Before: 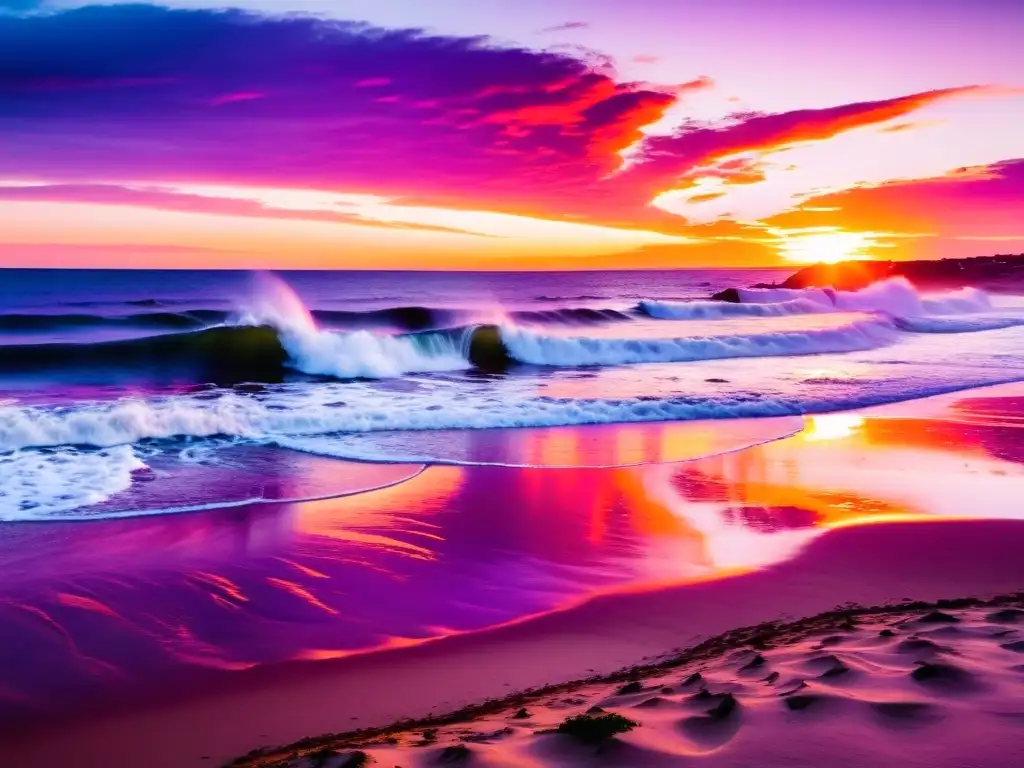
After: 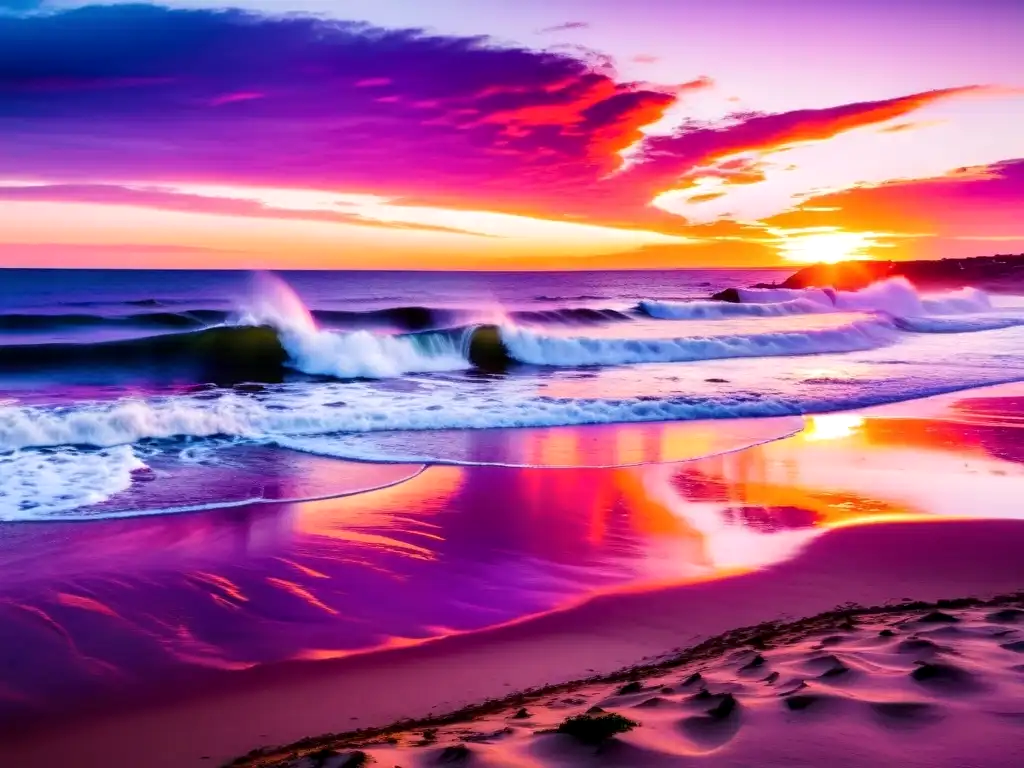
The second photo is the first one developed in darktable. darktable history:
local contrast: highlights 105%, shadows 99%, detail 120%, midtone range 0.2
